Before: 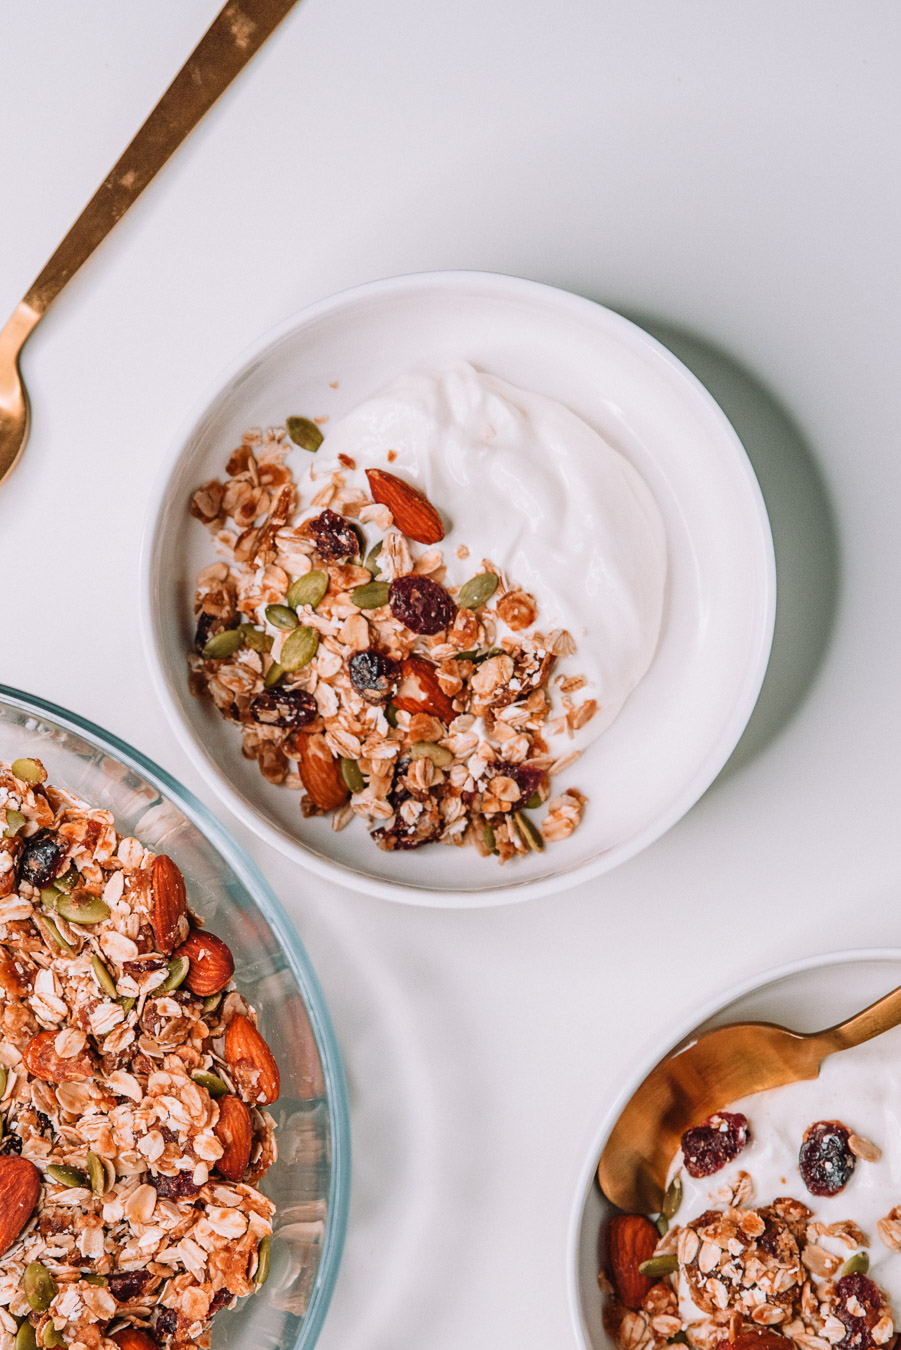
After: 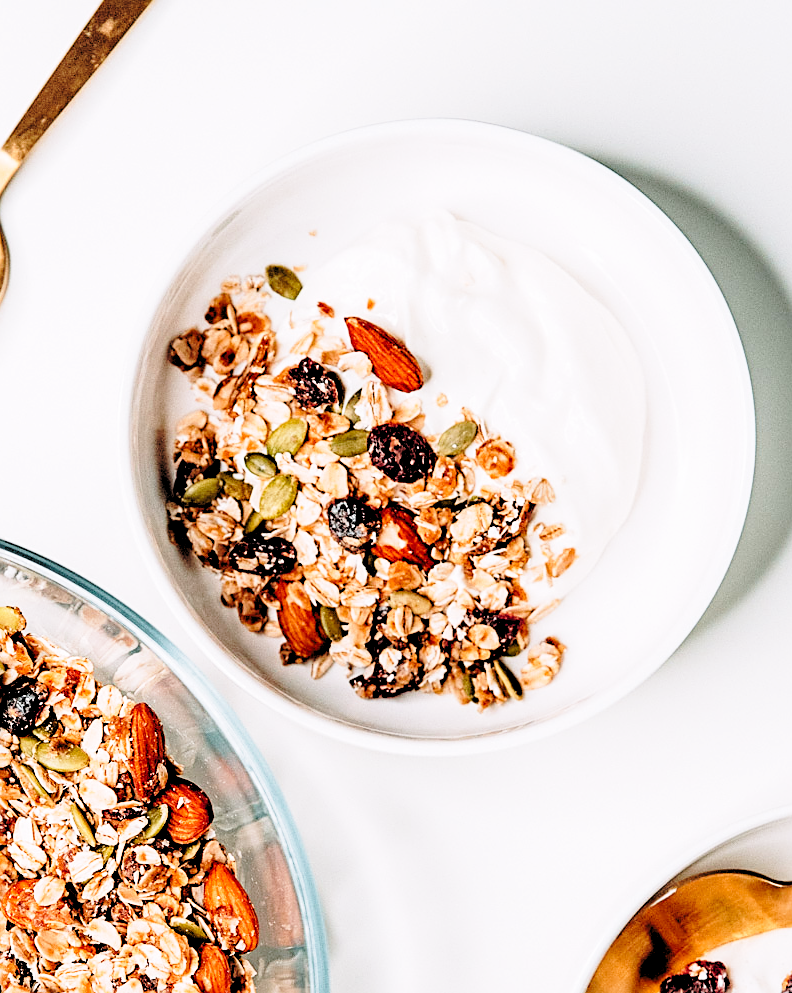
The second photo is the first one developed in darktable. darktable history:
sharpen: on, module defaults
crop and rotate: left 2.425%, top 11.305%, right 9.6%, bottom 15.08%
base curve: curves: ch0 [(0, 0) (0.028, 0.03) (0.121, 0.232) (0.46, 0.748) (0.859, 0.968) (1, 1)], preserve colors none
rgb levels: levels [[0.029, 0.461, 0.922], [0, 0.5, 1], [0, 0.5, 1]]
